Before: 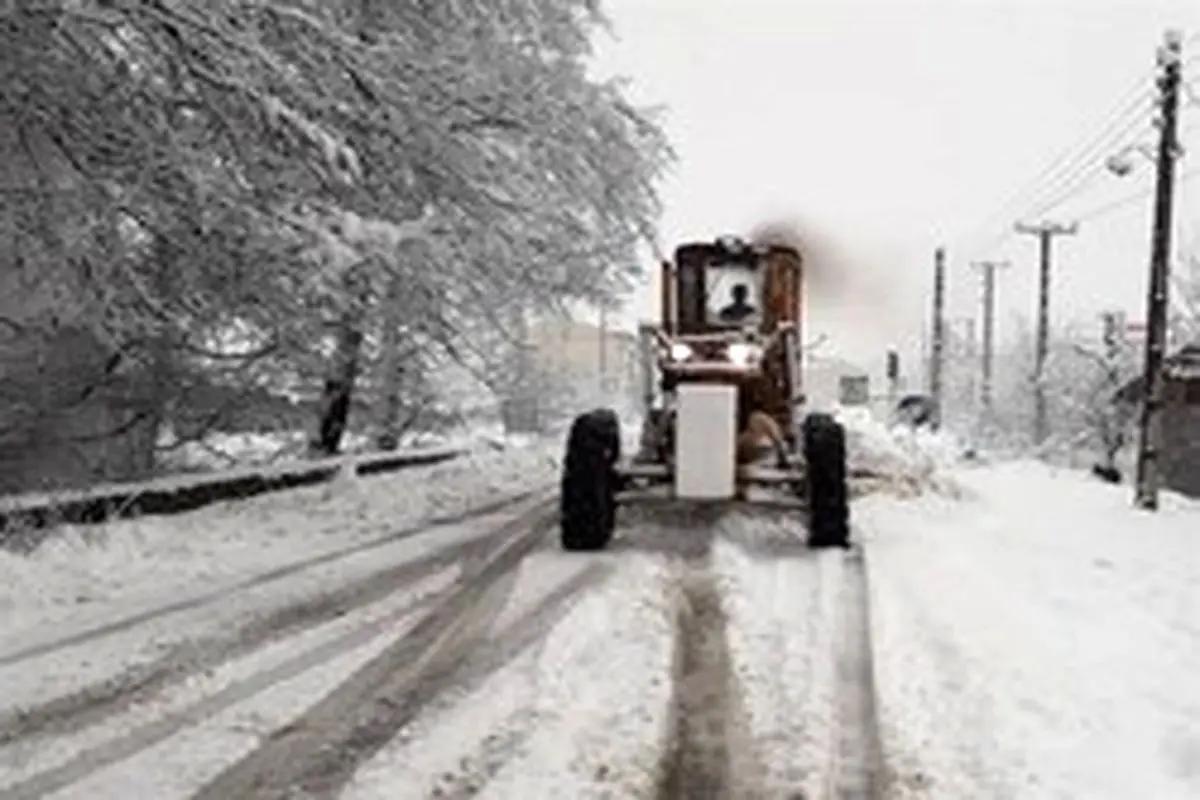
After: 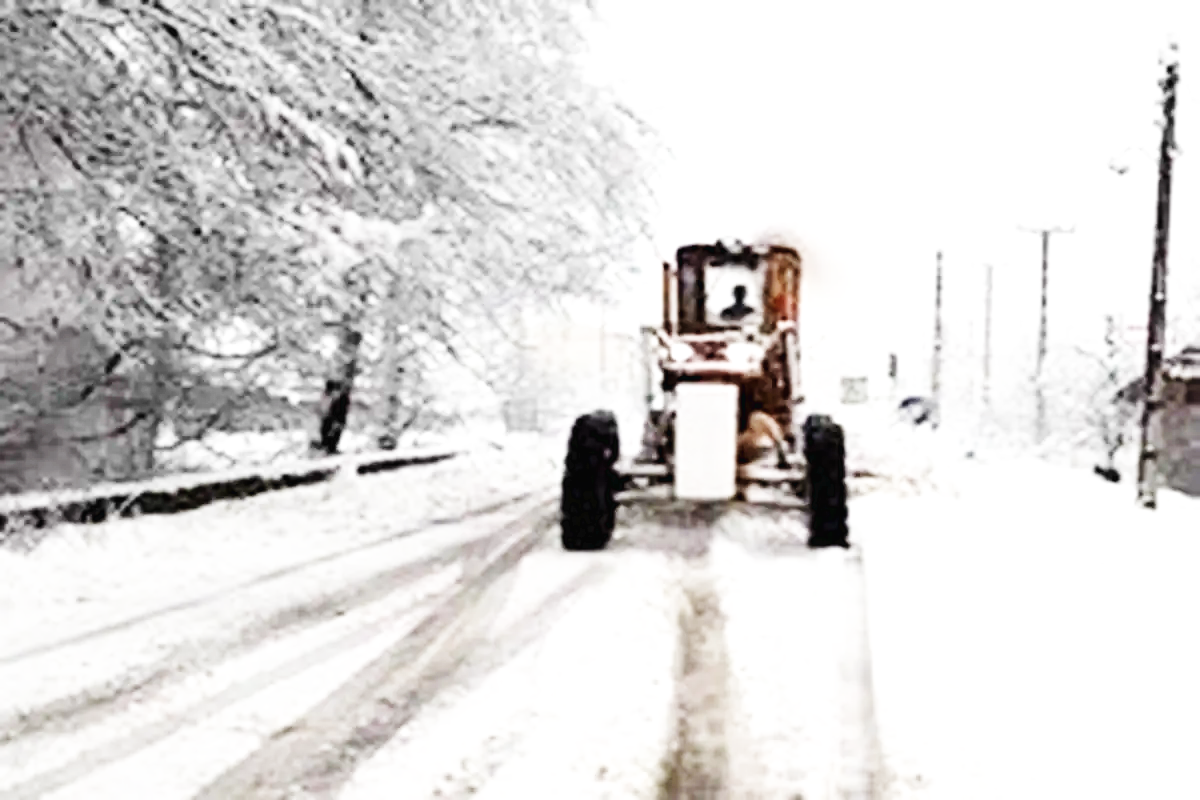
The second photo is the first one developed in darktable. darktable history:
exposure: black level correction 0.001, exposure 0.499 EV, compensate highlight preservation false
contrast brightness saturation: saturation -0.055
base curve: curves: ch0 [(0, 0.003) (0.001, 0.002) (0.006, 0.004) (0.02, 0.022) (0.048, 0.086) (0.094, 0.234) (0.162, 0.431) (0.258, 0.629) (0.385, 0.8) (0.548, 0.918) (0.751, 0.988) (1, 1)], preserve colors none
